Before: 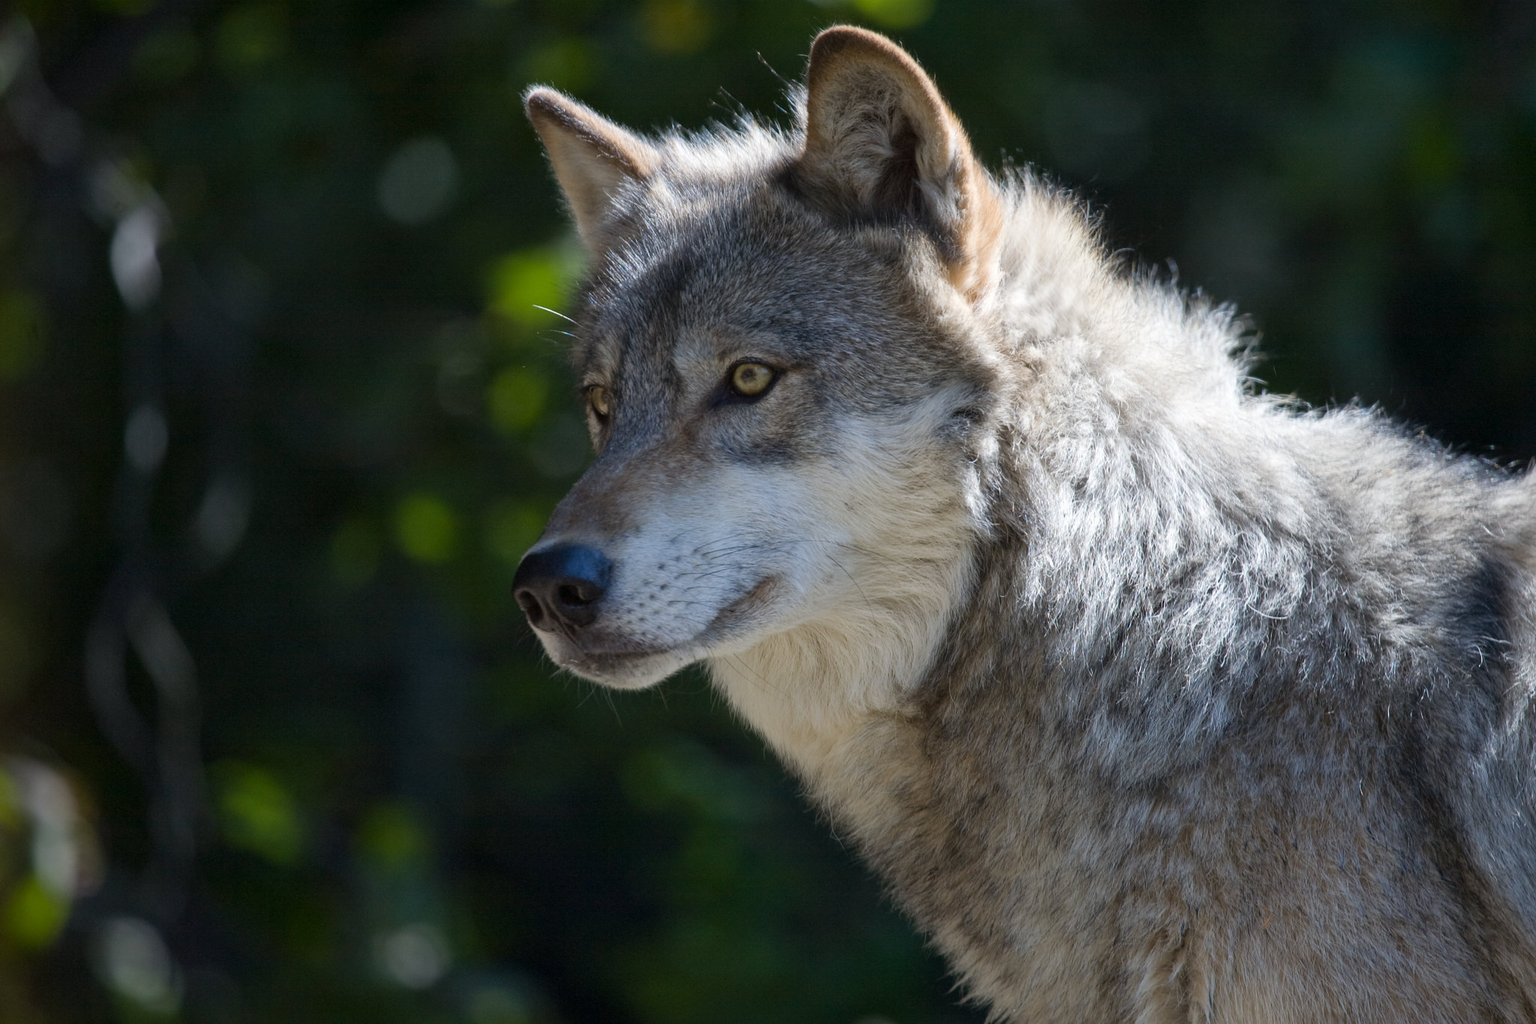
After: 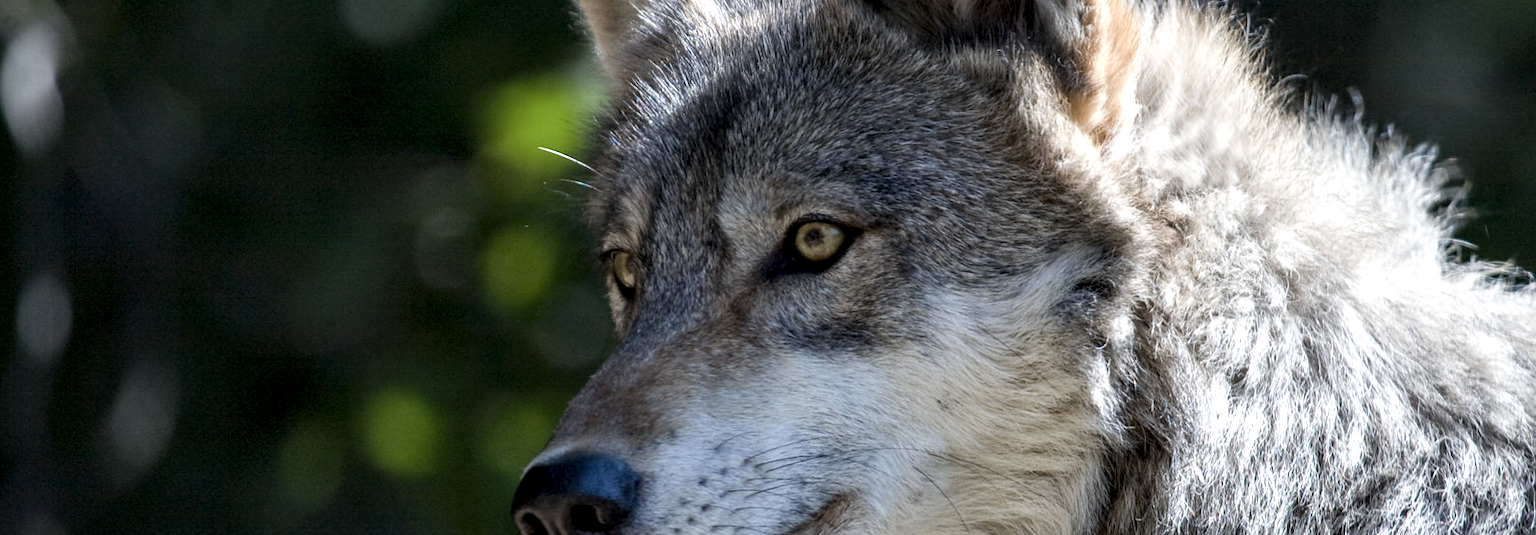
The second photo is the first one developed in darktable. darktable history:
local contrast: highlights 60%, shadows 60%, detail 160%
crop: left 7.293%, top 18.575%, right 14.457%, bottom 40.47%
